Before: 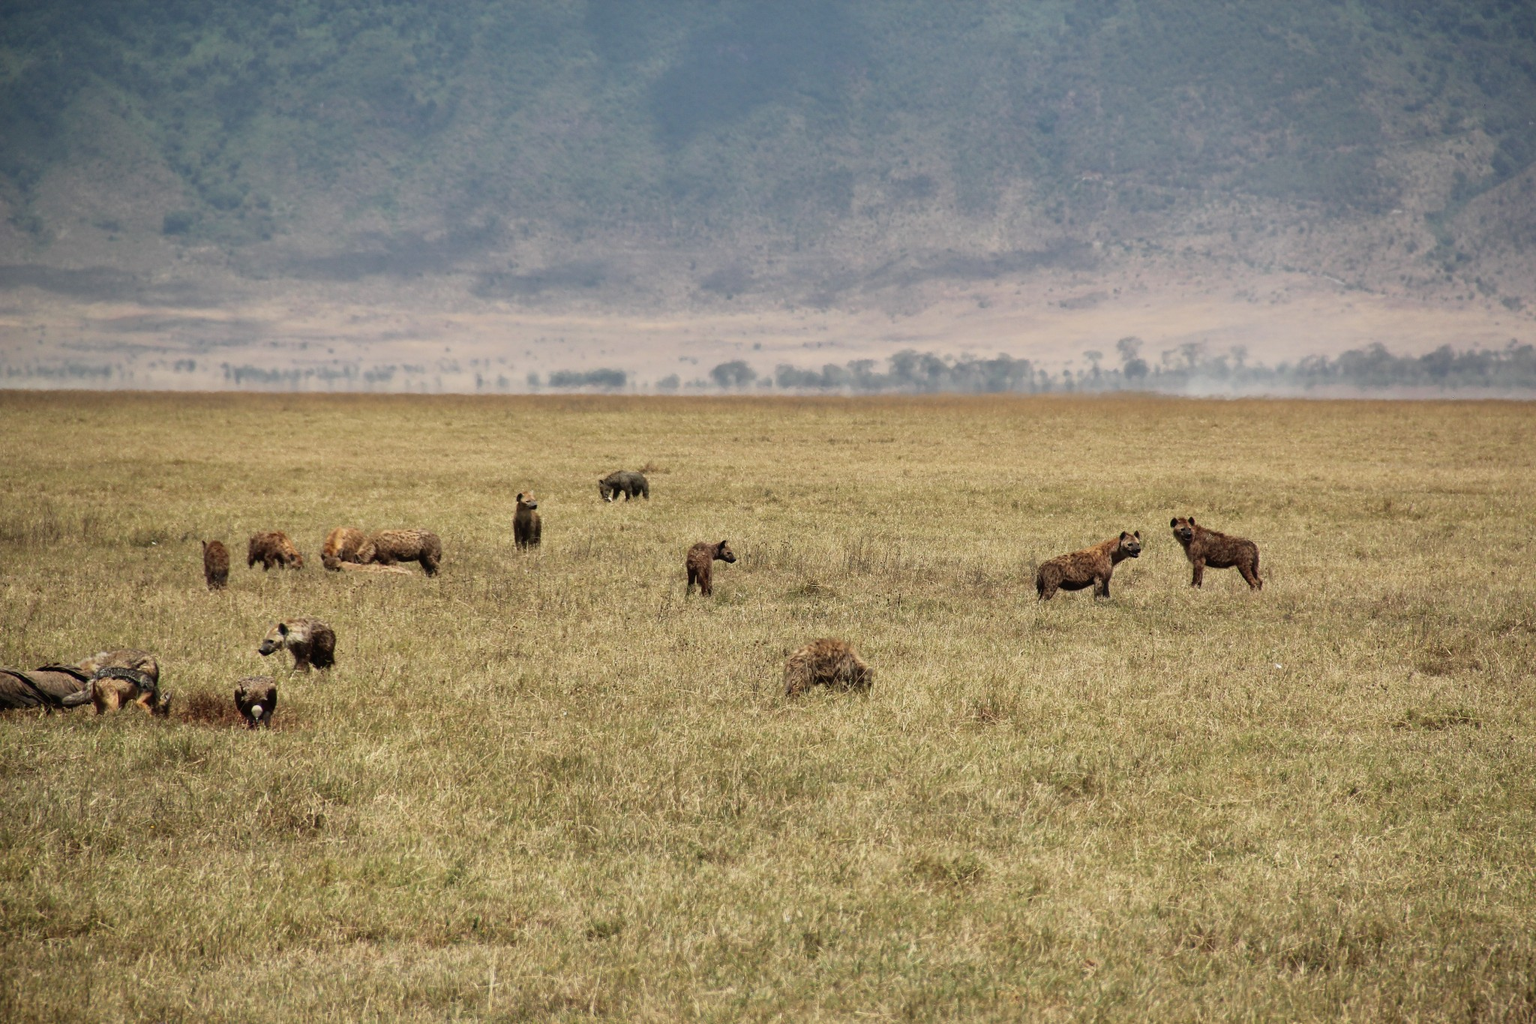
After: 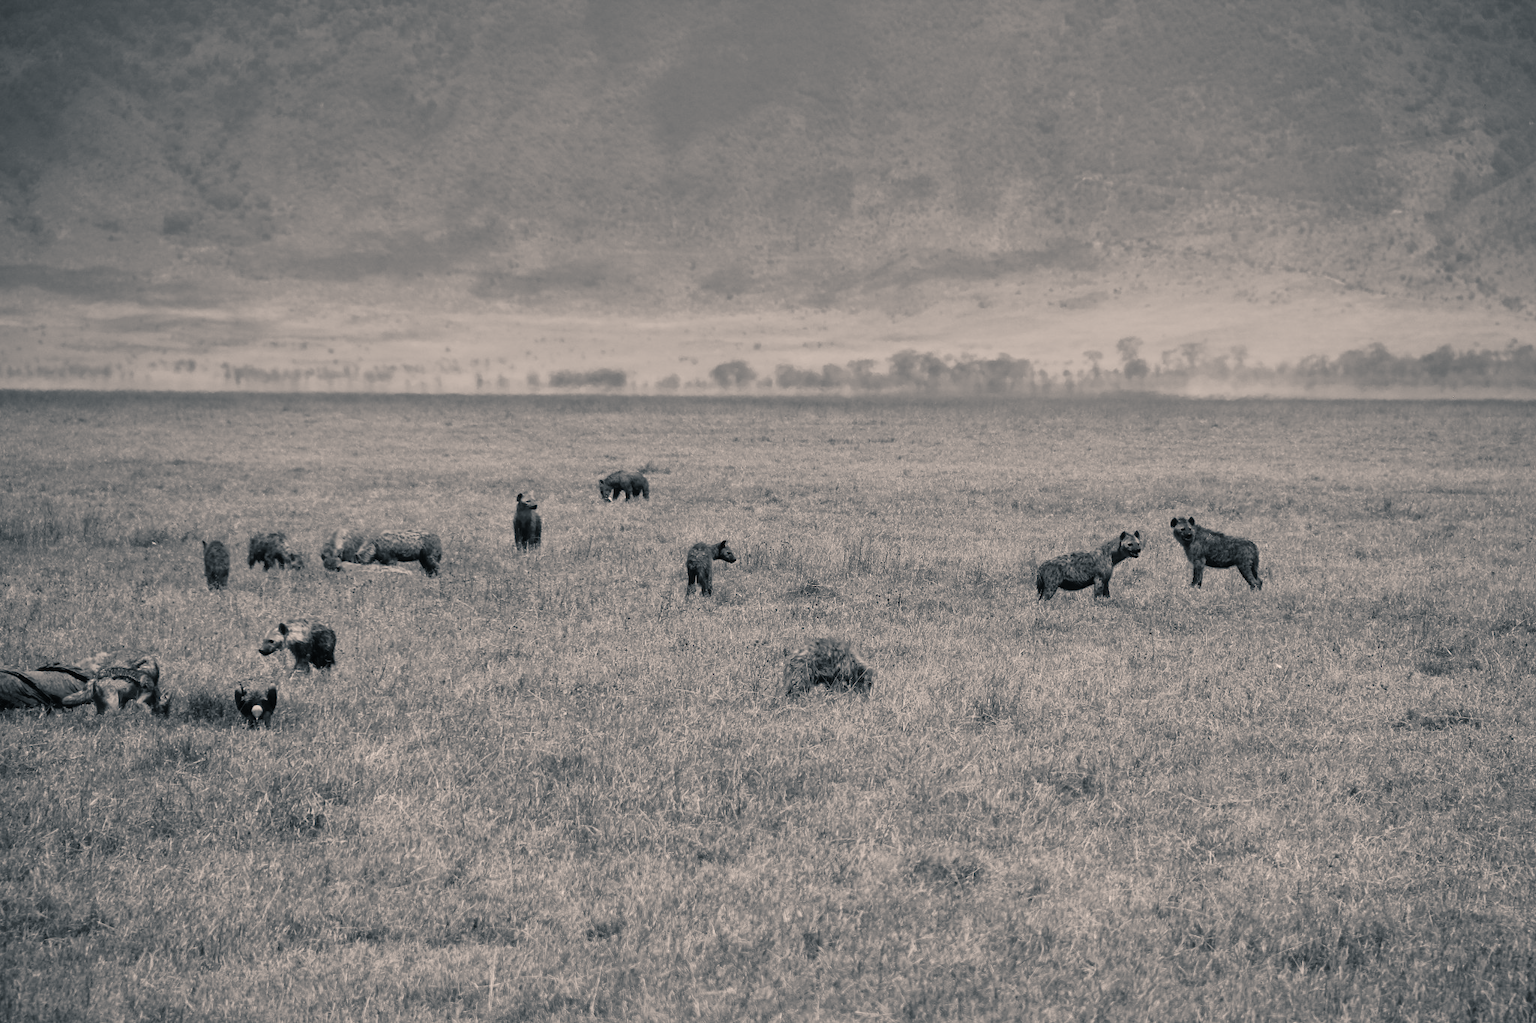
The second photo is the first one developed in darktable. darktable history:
color calibration "N&B": output gray [0.267, 0.423, 0.267, 0], illuminant same as pipeline (D50), adaptation none (bypass)
color balance rgb "SÃ©pia": shadows lift › chroma 5.41%, shadows lift › hue 240°, highlights gain › chroma 3.74%, highlights gain › hue 60°, saturation formula JzAzBz (2021)
